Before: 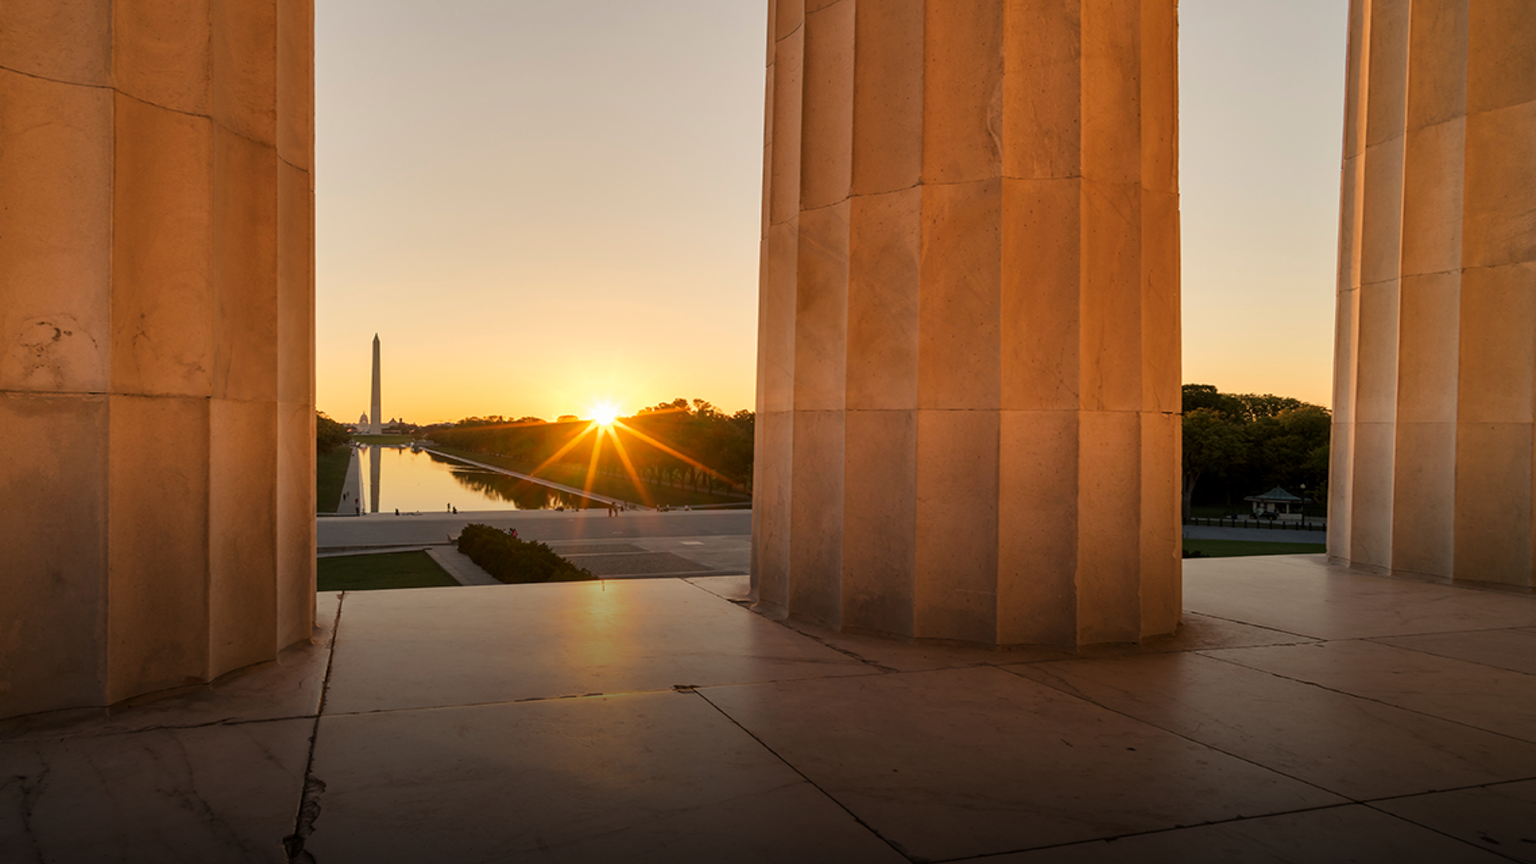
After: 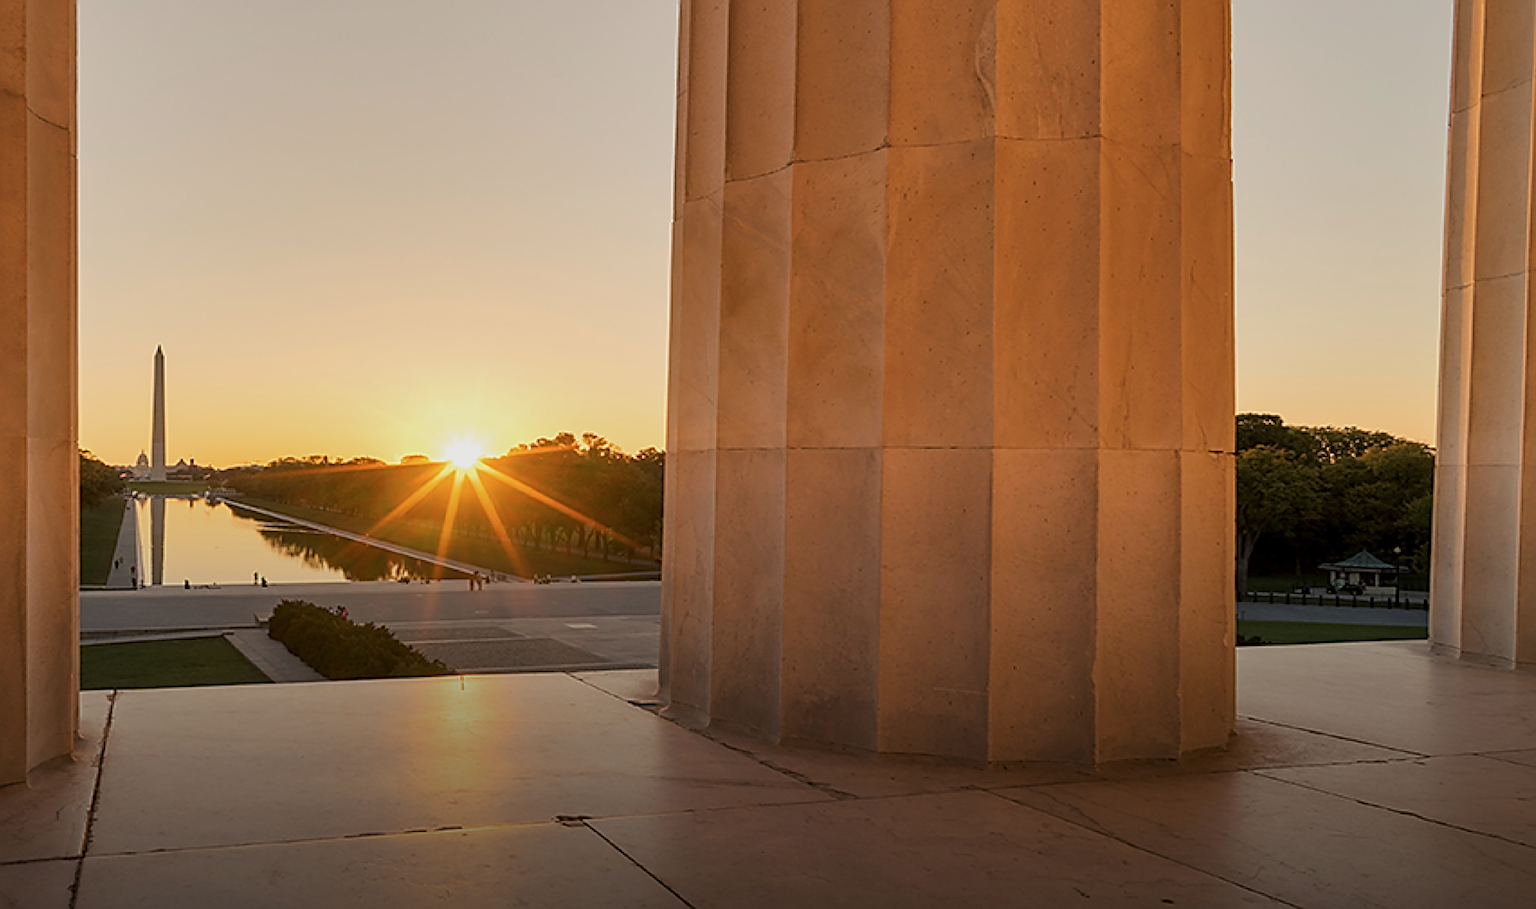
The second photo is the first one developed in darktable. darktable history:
color balance: contrast -15%
crop: left 16.768%, top 8.653%, right 8.362%, bottom 12.485%
sharpen: amount 0.901
